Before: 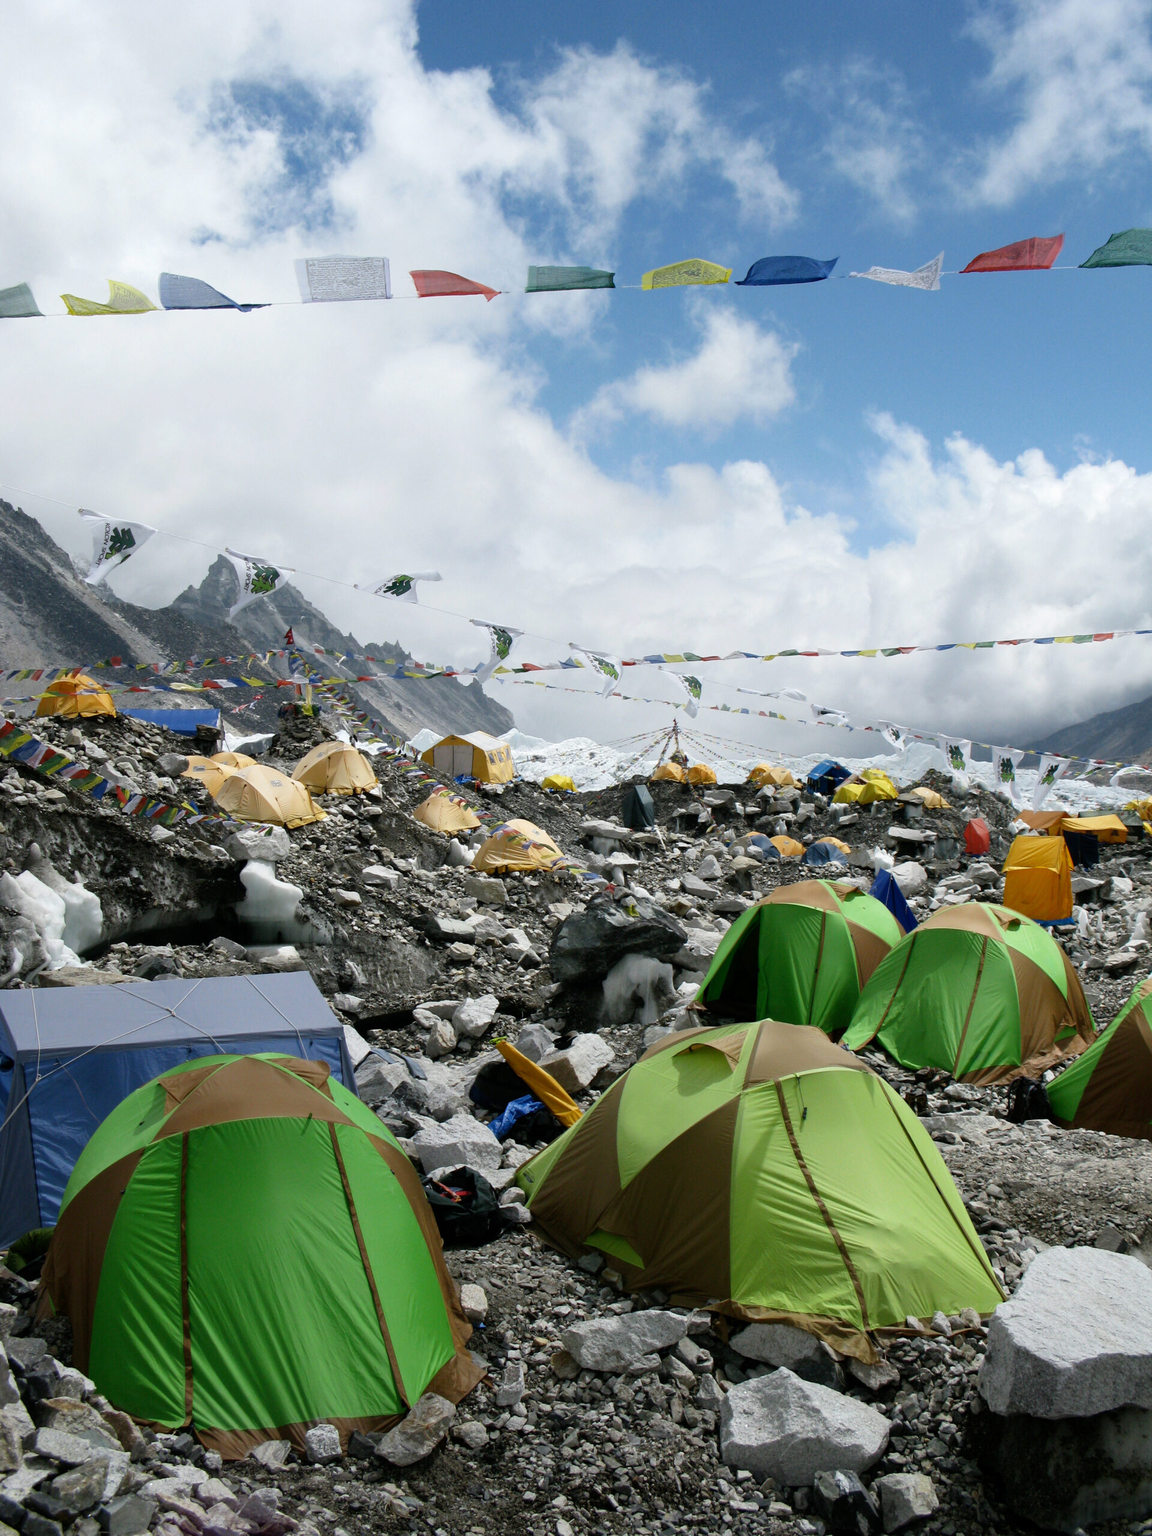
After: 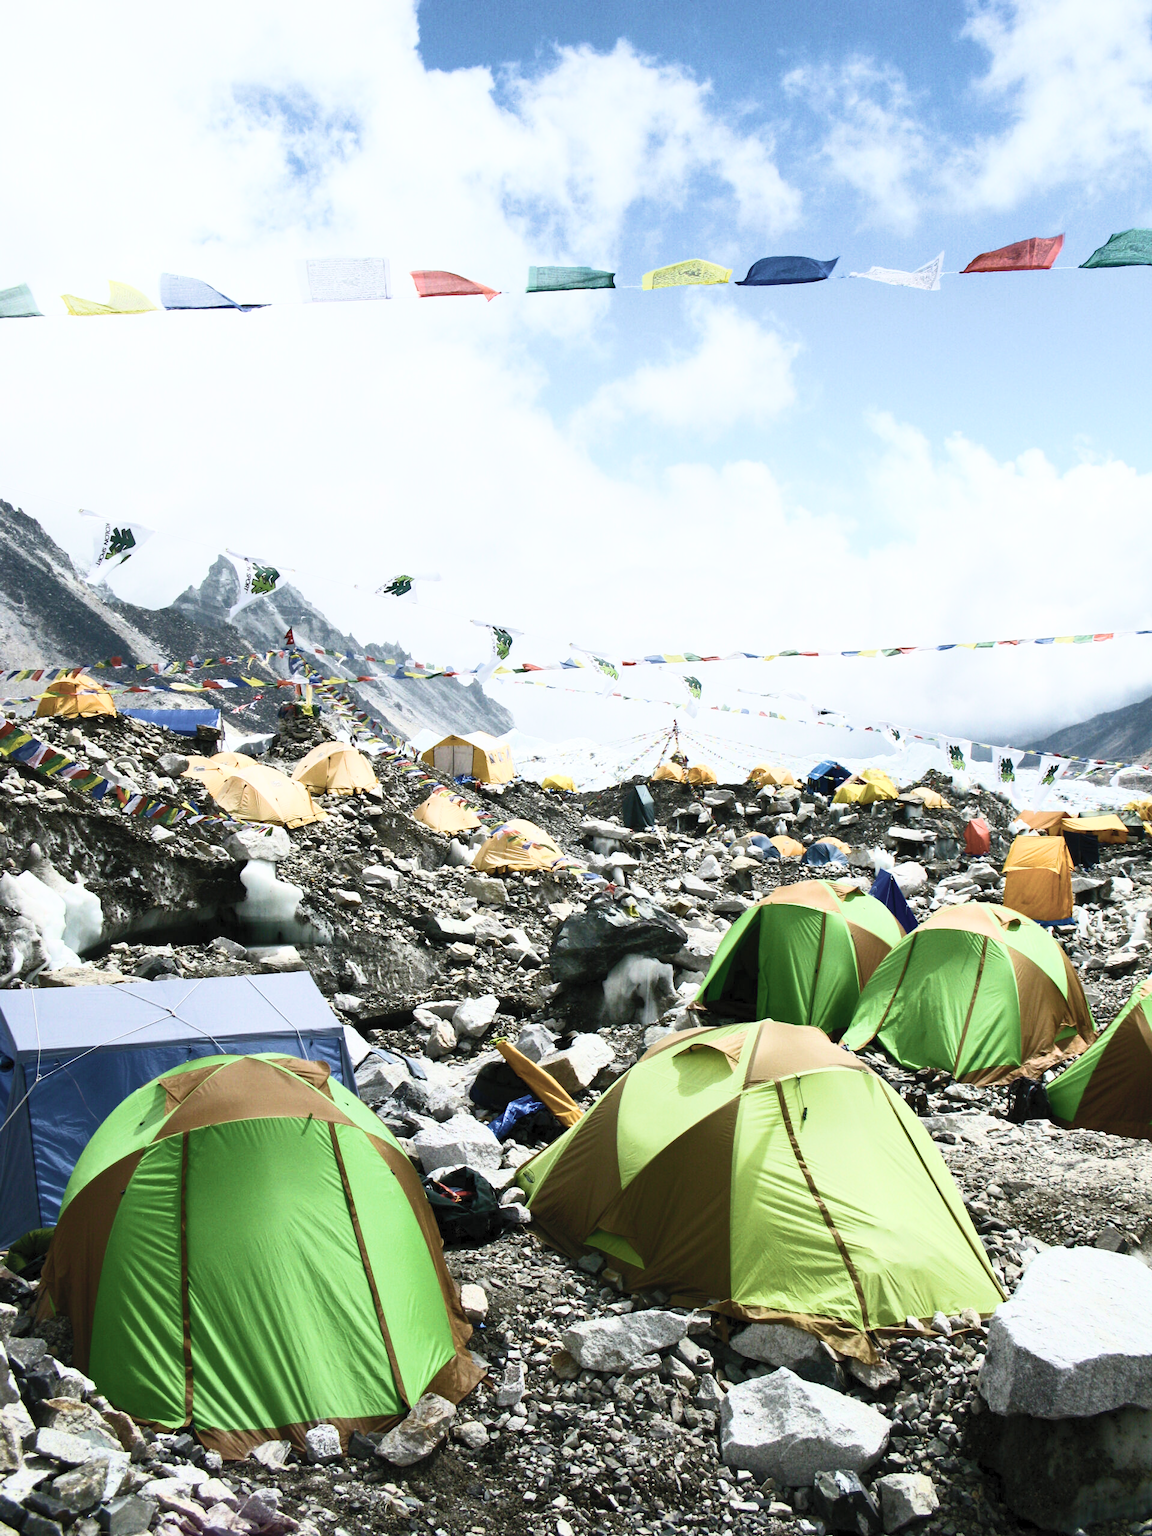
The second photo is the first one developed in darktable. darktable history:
velvia: strength 75%
contrast brightness saturation: contrast 0.57, brightness 0.57, saturation -0.34
